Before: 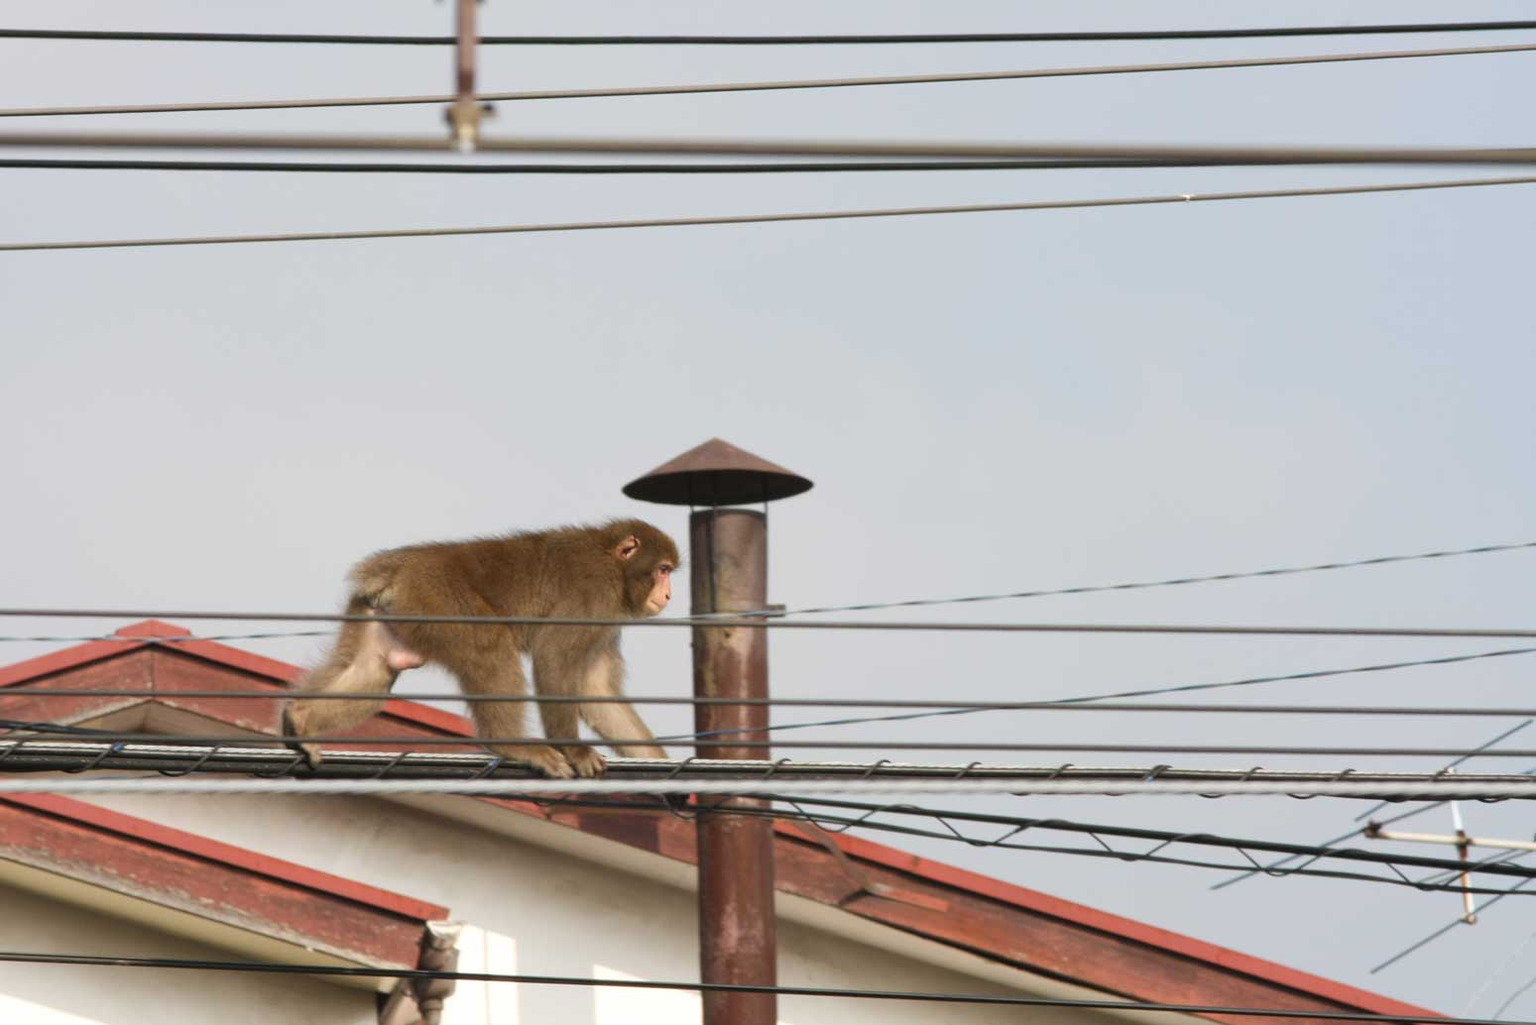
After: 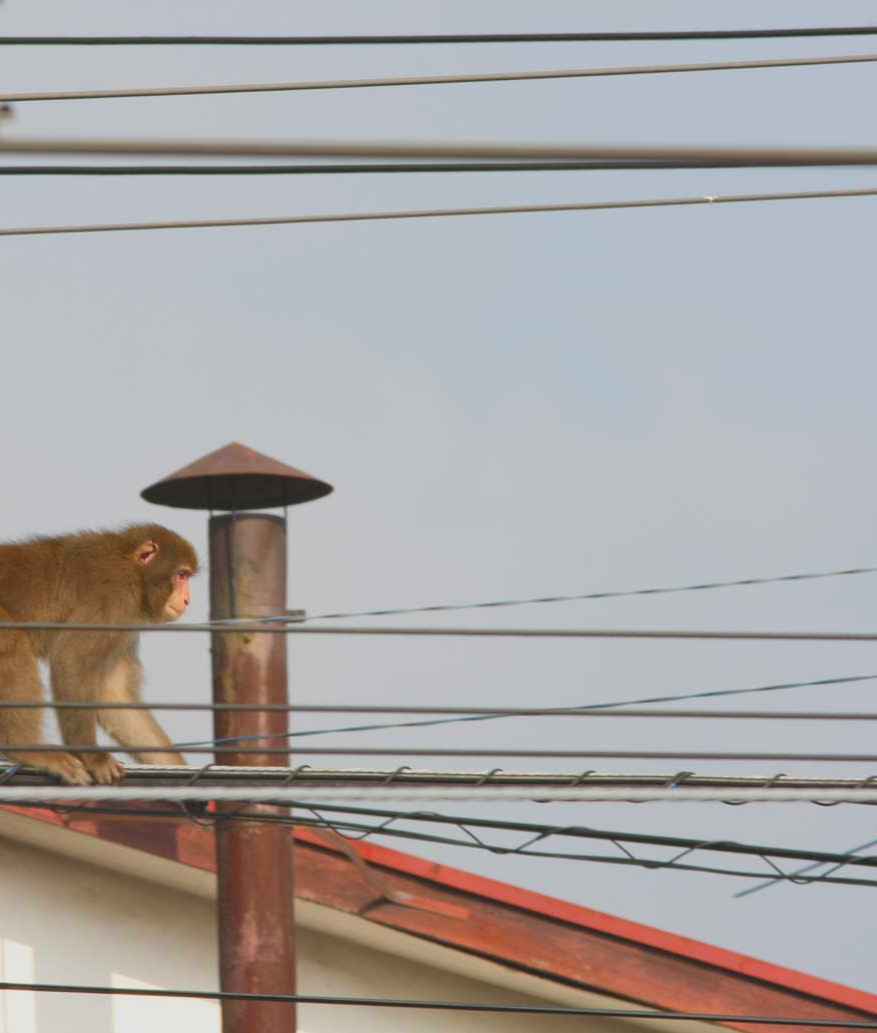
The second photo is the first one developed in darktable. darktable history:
crop: left 31.458%, top 0%, right 11.876%
contrast brightness saturation: contrast -0.19, saturation 0.19
